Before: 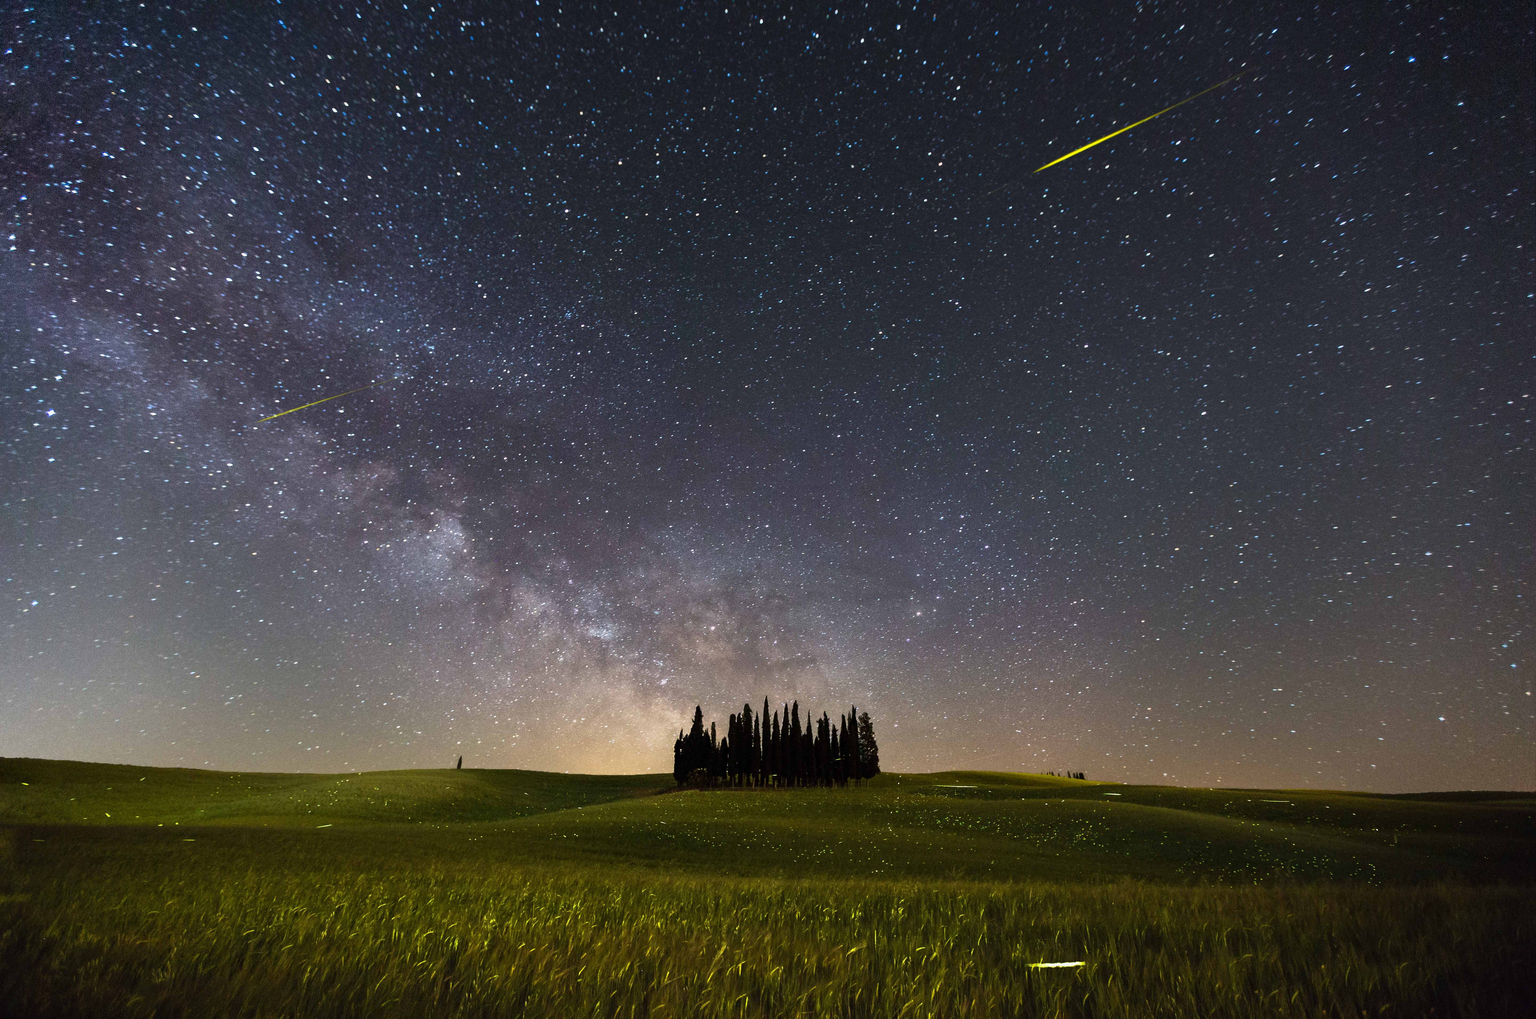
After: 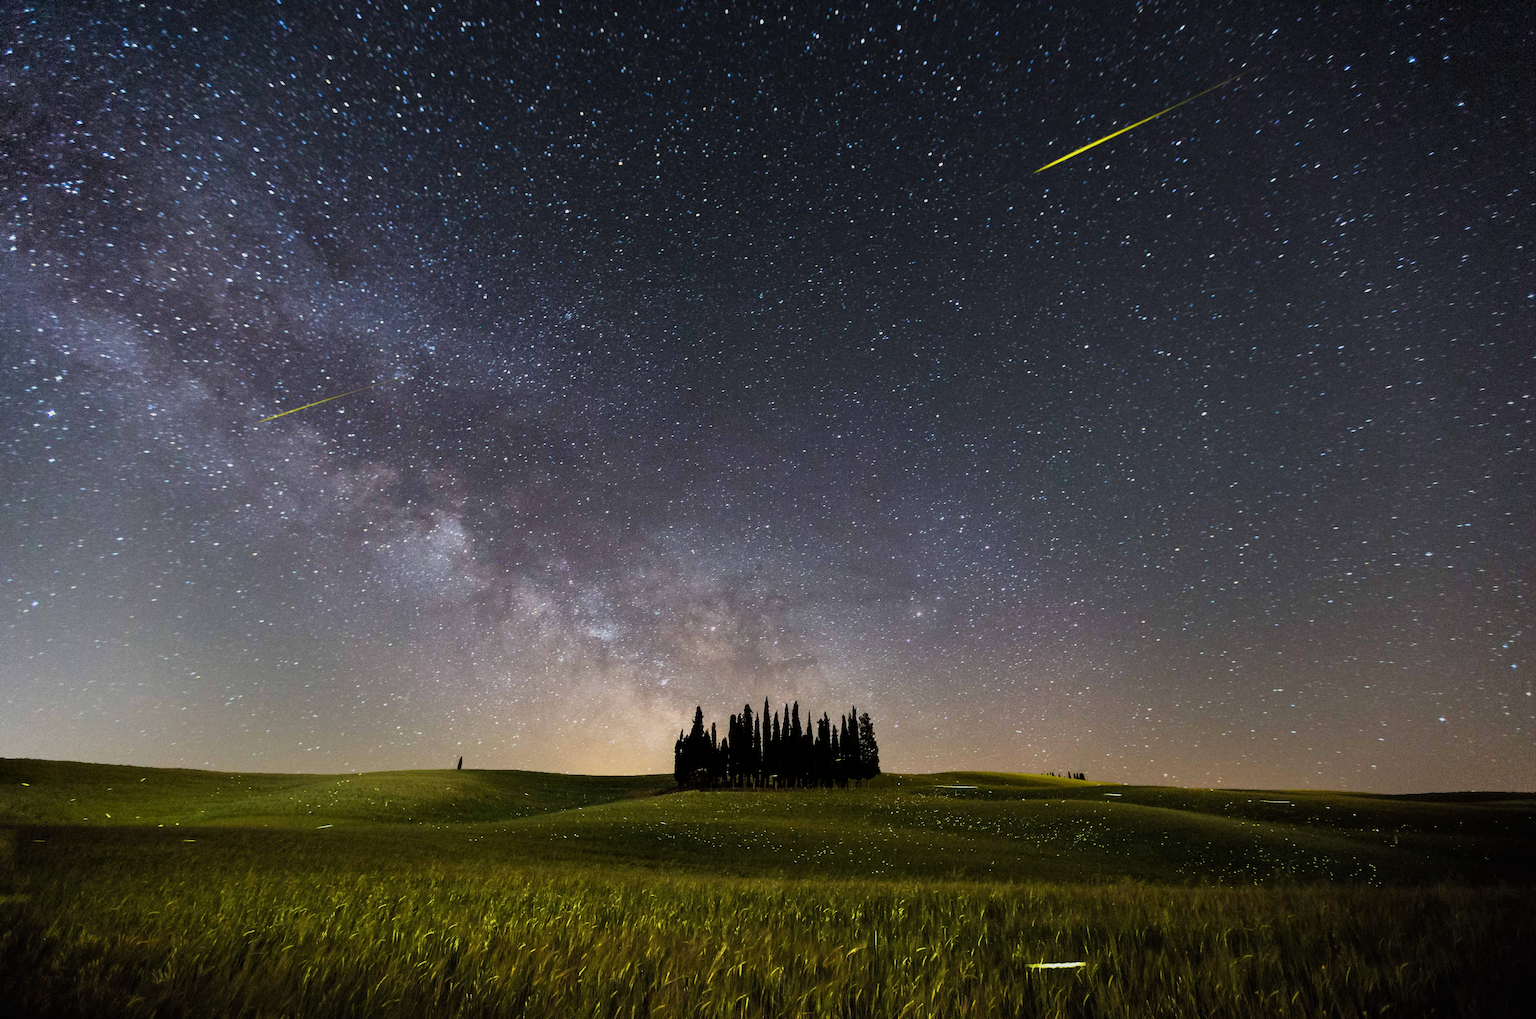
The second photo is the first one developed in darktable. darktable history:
exposure: exposure 0.201 EV, compensate highlight preservation false
filmic rgb: black relative exposure -7.98 EV, white relative exposure 3.81 EV, threshold 2.95 EV, hardness 4.39, enable highlight reconstruction true
